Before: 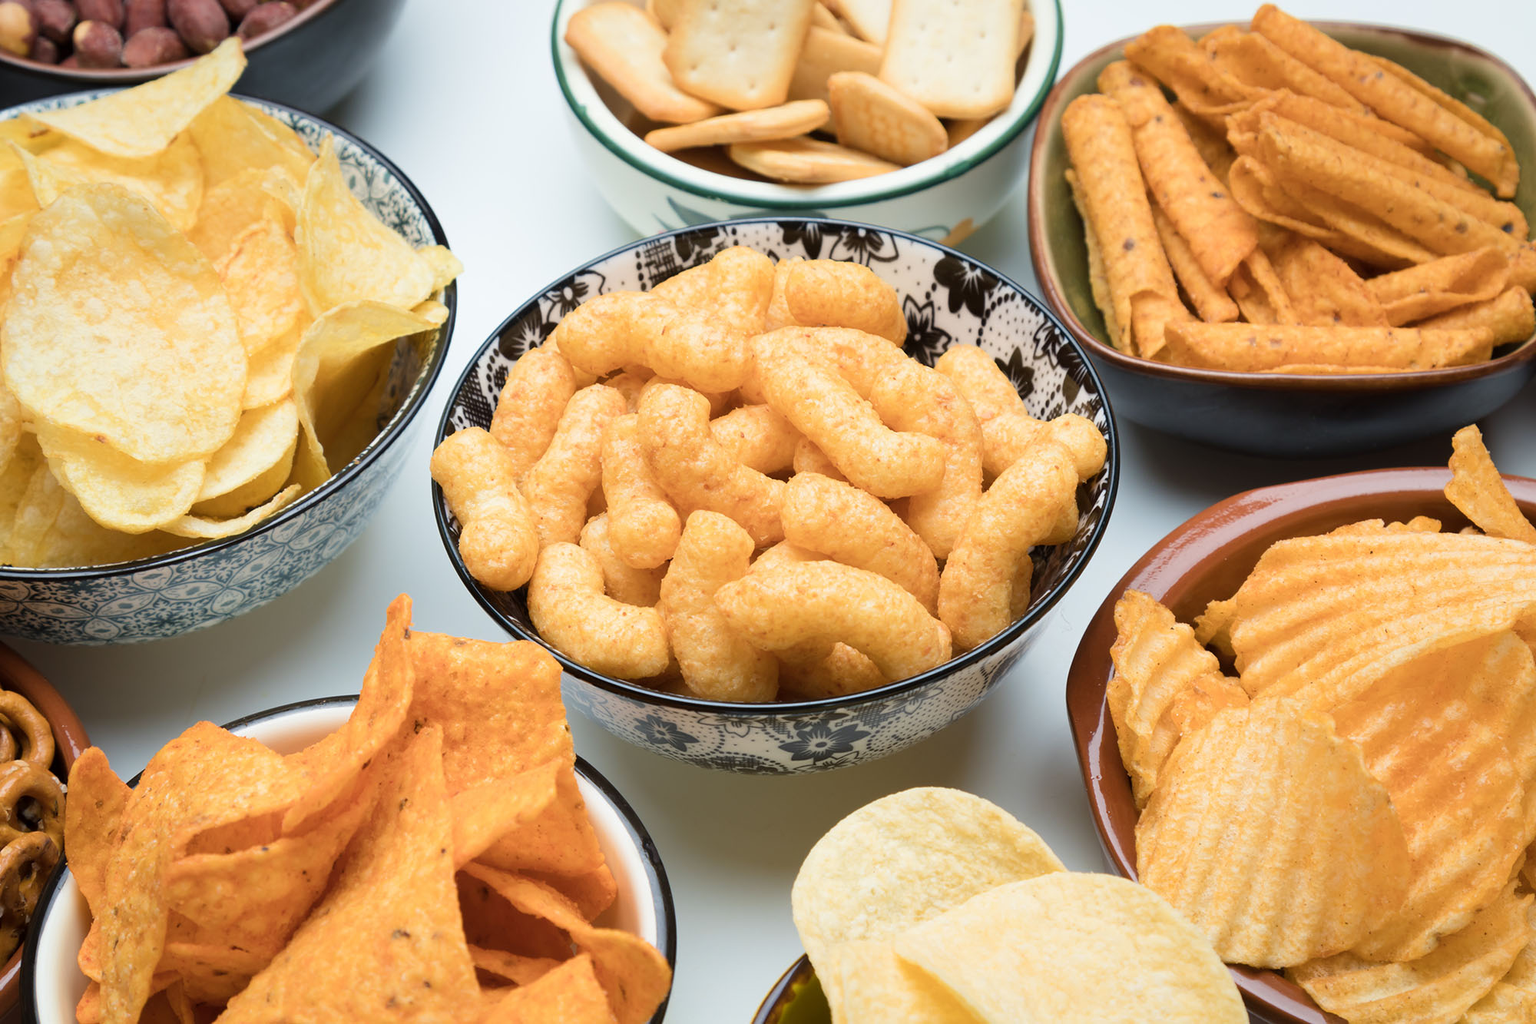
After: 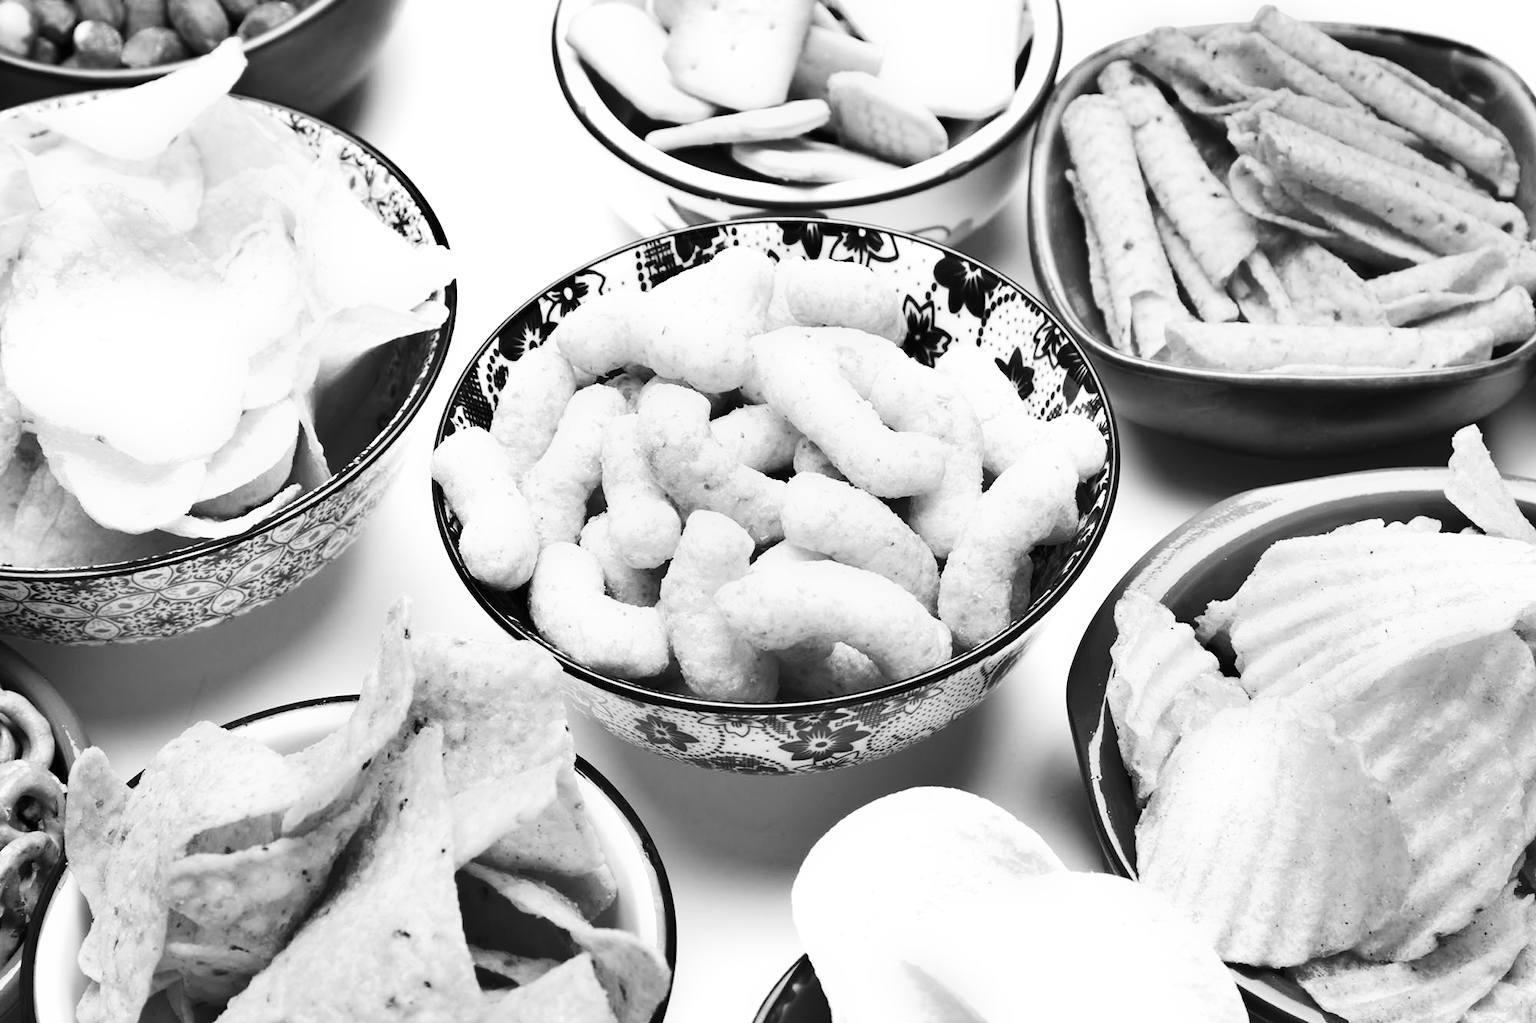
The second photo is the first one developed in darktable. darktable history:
shadows and highlights: radius 108.52, shadows 44.07, highlights -67.8, low approximation 0.01, soften with gaussian
base curve: curves: ch0 [(0, 0) (0.028, 0.03) (0.121, 0.232) (0.46, 0.748) (0.859, 0.968) (1, 1)]
monochrome: on, module defaults
exposure: exposure 0.6 EV, compensate highlight preservation false
